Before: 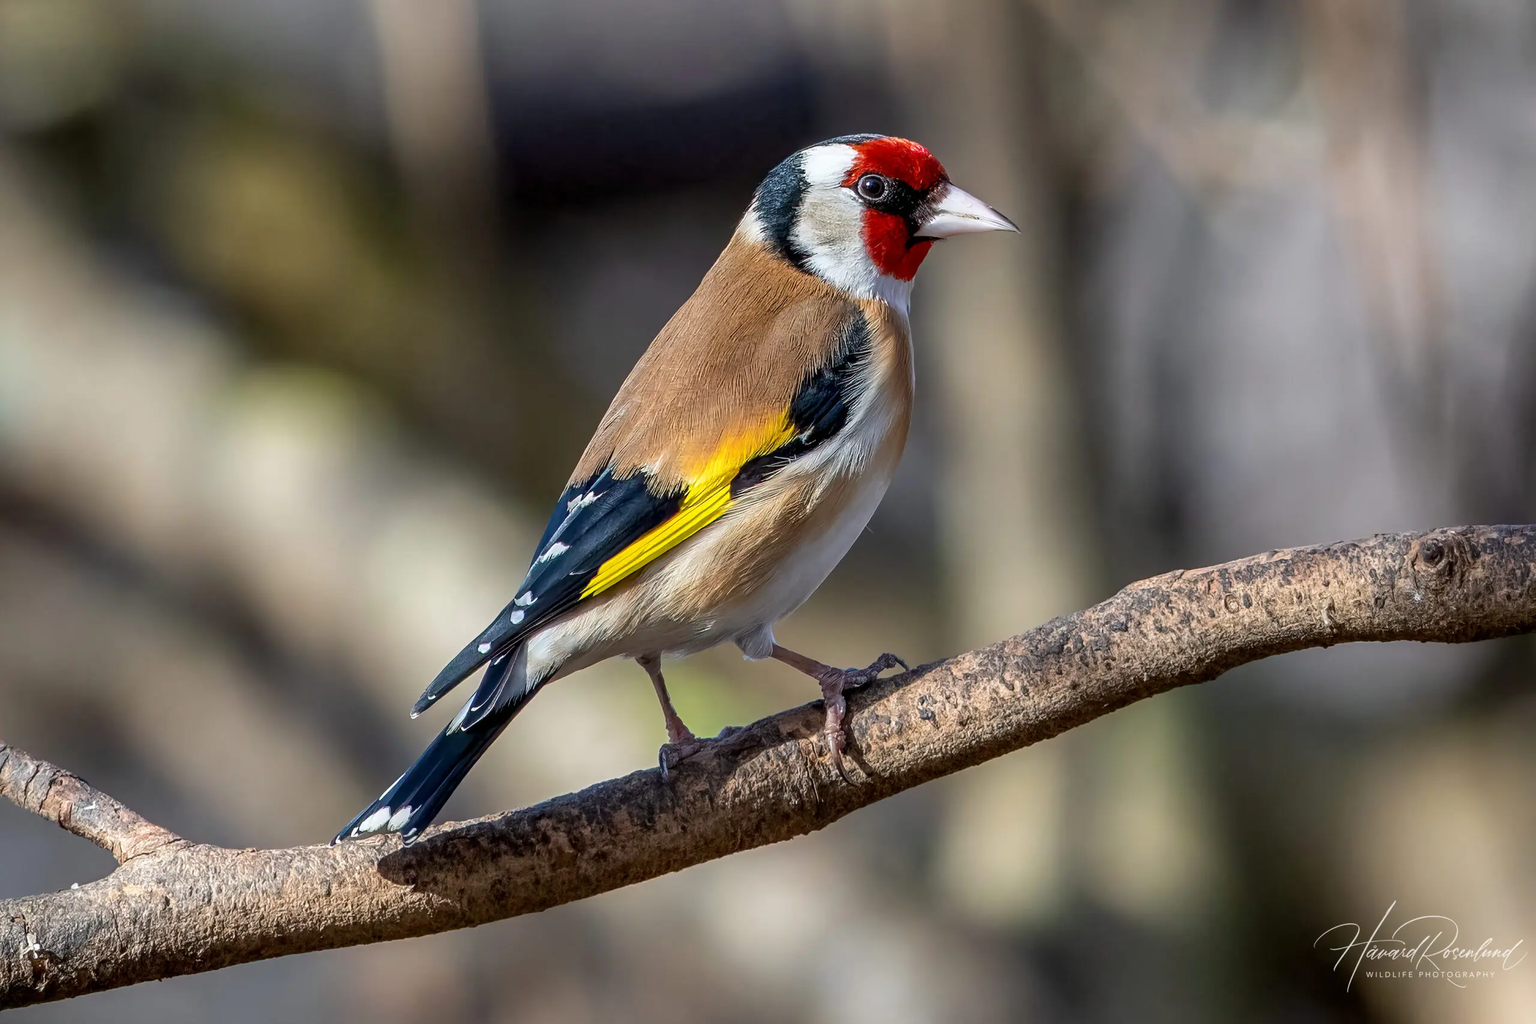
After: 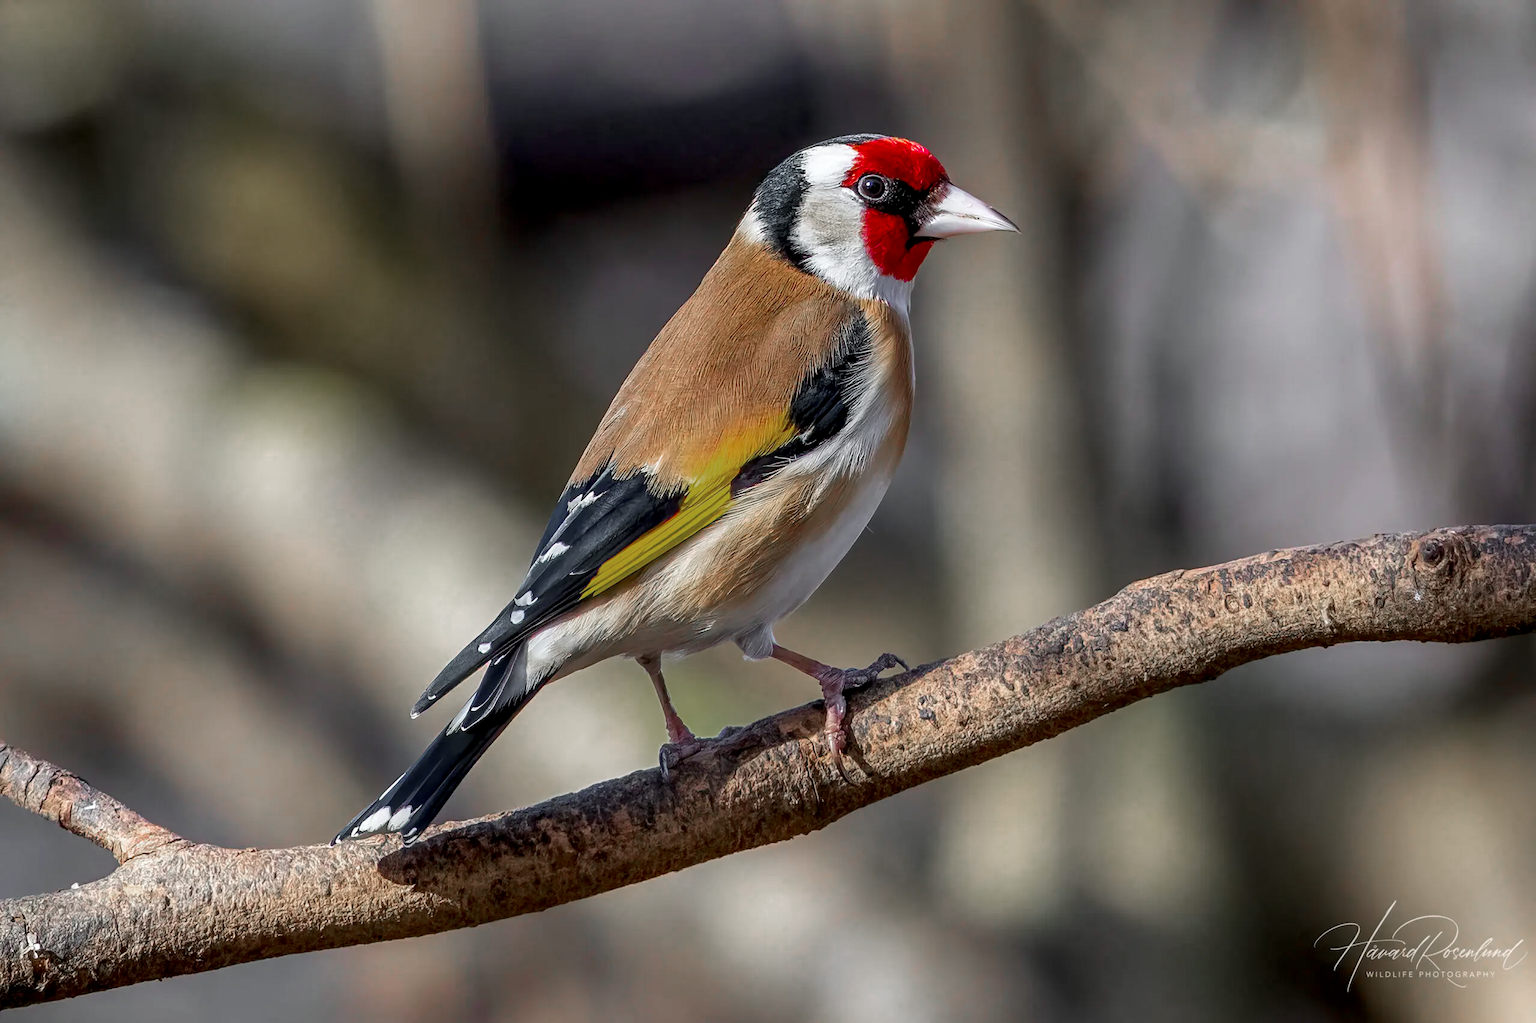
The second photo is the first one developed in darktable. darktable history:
color zones: curves: ch0 [(0, 0.48) (0.209, 0.398) (0.305, 0.332) (0.429, 0.493) (0.571, 0.5) (0.714, 0.5) (0.857, 0.5) (1, 0.48)]; ch1 [(0, 0.736) (0.143, 0.625) (0.225, 0.371) (0.429, 0.256) (0.571, 0.241) (0.714, 0.213) (0.857, 0.48) (1, 0.736)]; ch2 [(0, 0.448) (0.143, 0.498) (0.286, 0.5) (0.429, 0.5) (0.571, 0.5) (0.714, 0.5) (0.857, 0.5) (1, 0.448)]
local contrast: highlights 100%, shadows 100%, detail 120%, midtone range 0.2
